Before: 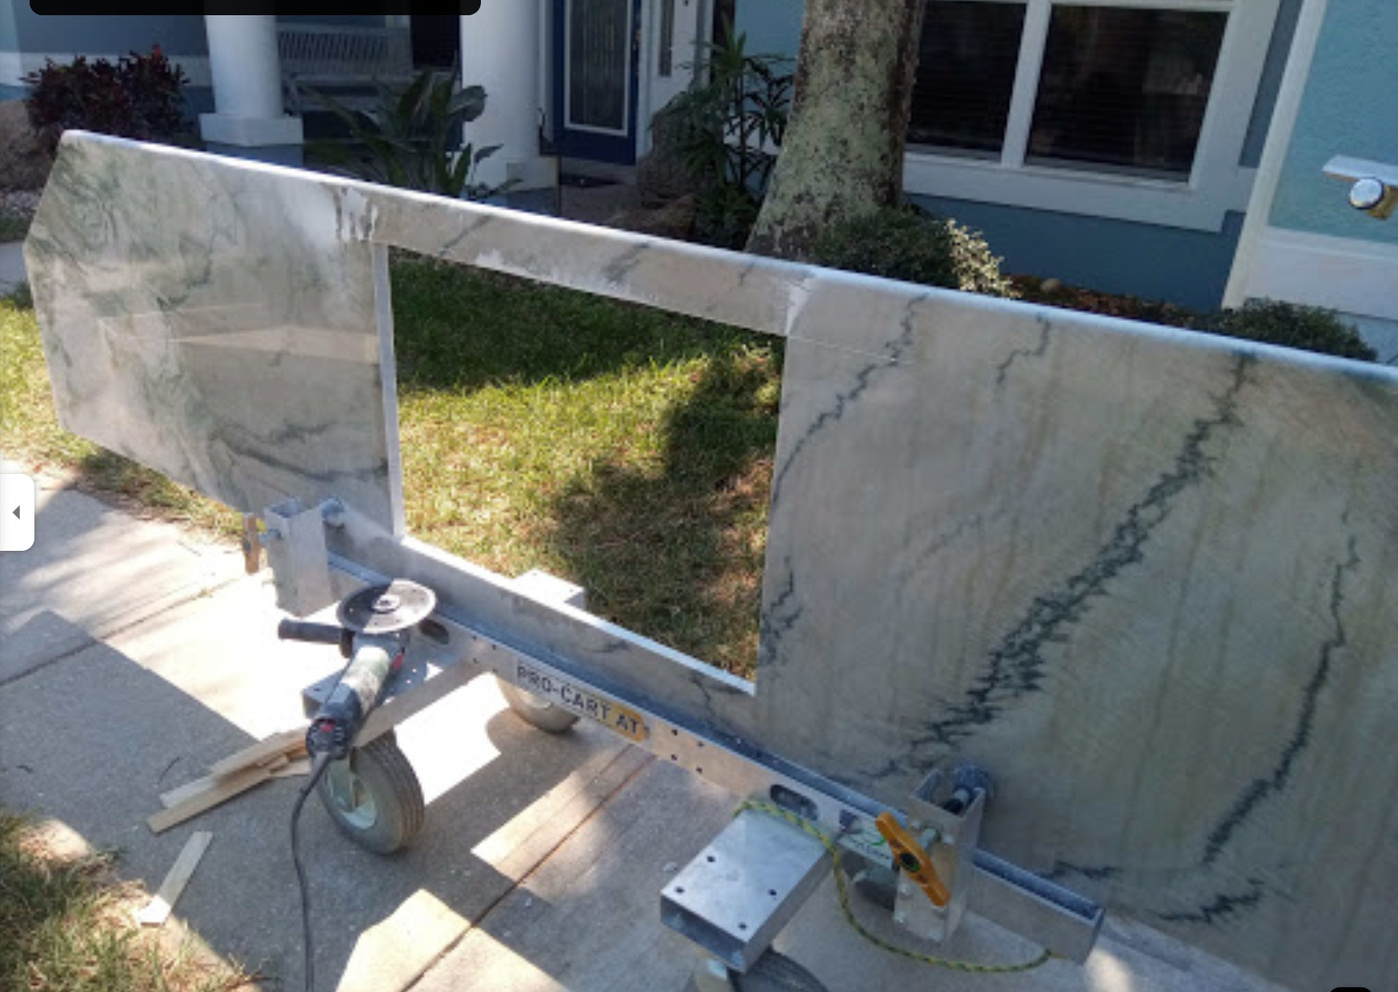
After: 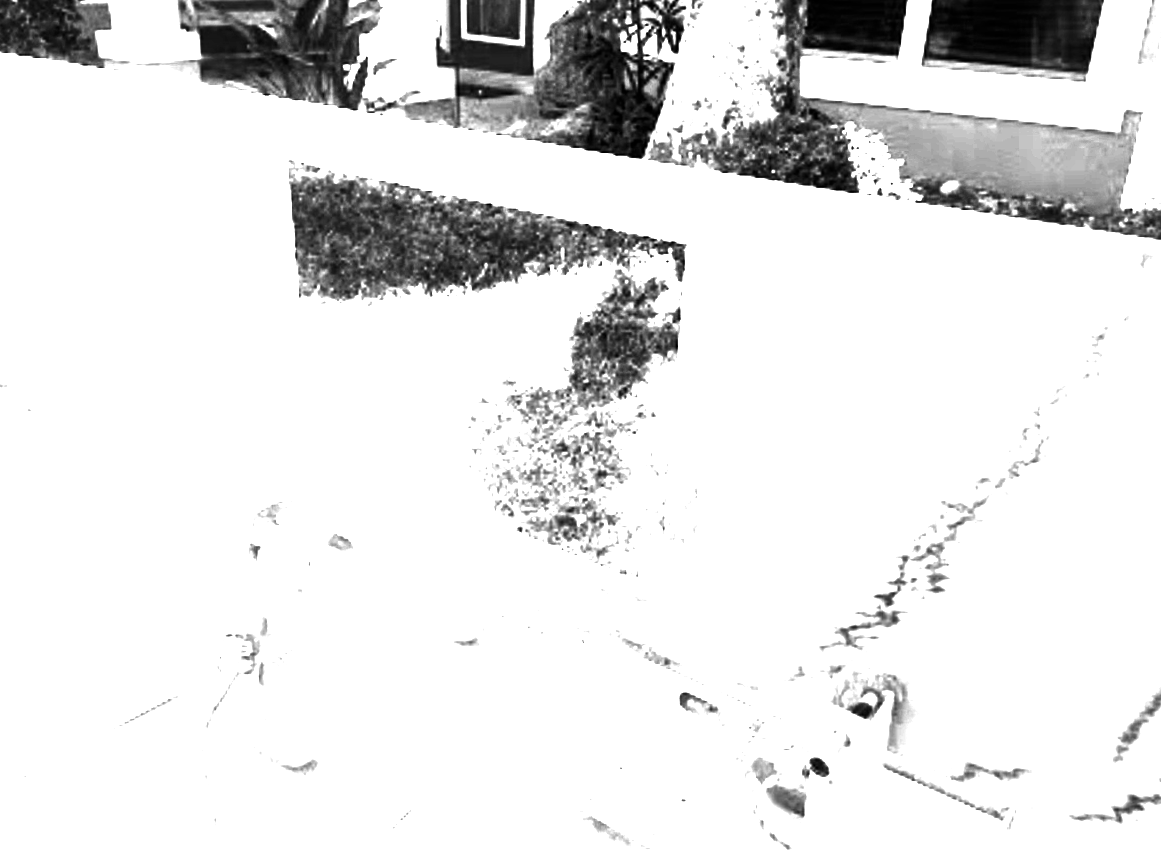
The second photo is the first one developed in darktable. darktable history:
crop: left 6.446%, top 8.188%, right 9.538%, bottom 3.548%
white balance: red 8, blue 8
tone equalizer: on, module defaults
contrast brightness saturation: contrast -0.03, brightness -0.59, saturation -1
exposure: exposure -0.072 EV, compensate highlight preservation false
monochrome: a -71.75, b 75.82
rotate and perspective: rotation -1°, crop left 0.011, crop right 0.989, crop top 0.025, crop bottom 0.975
